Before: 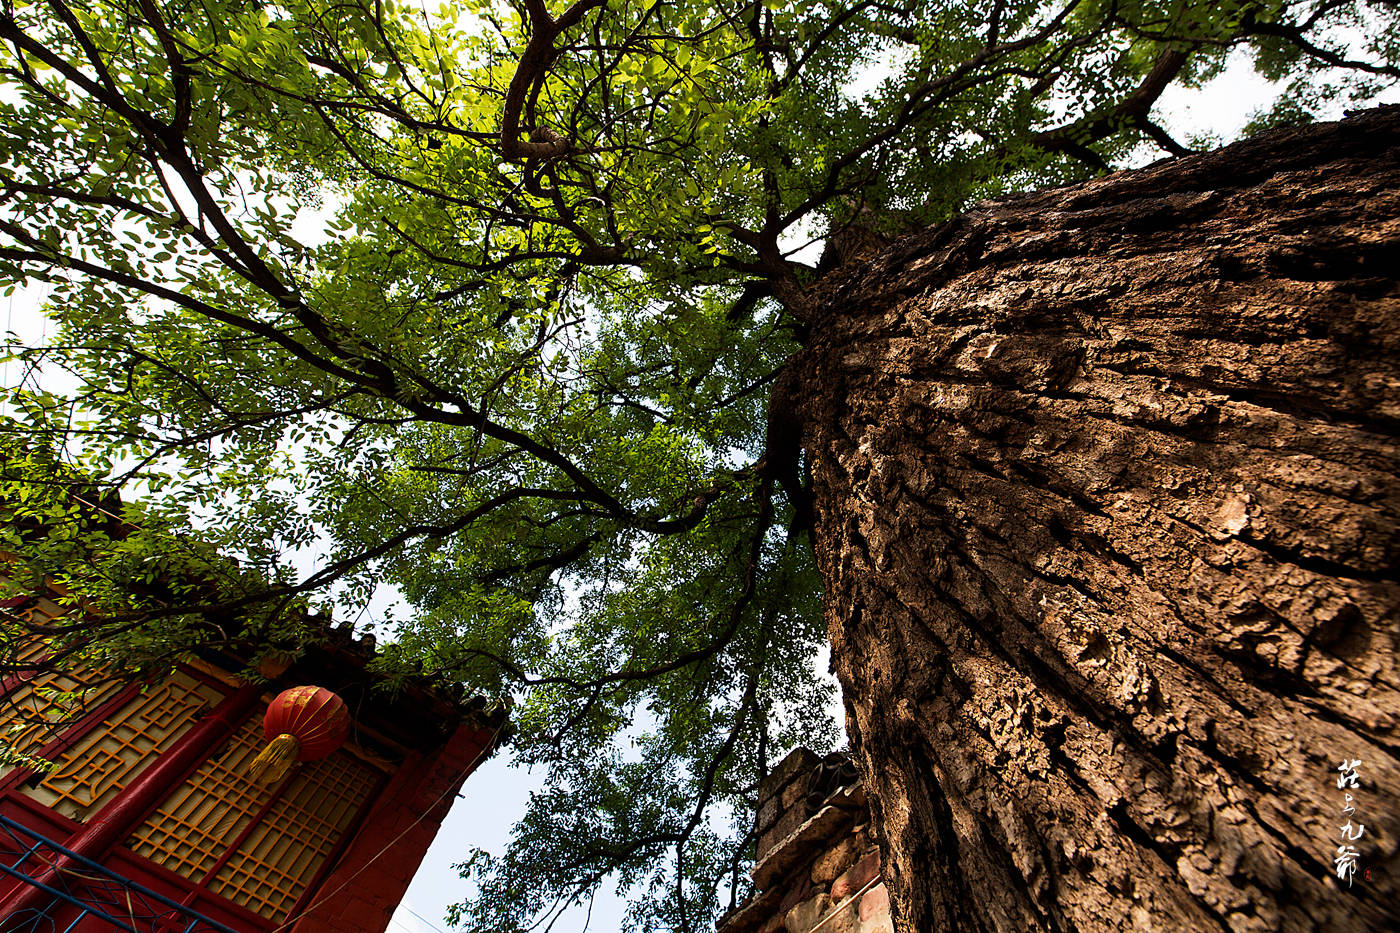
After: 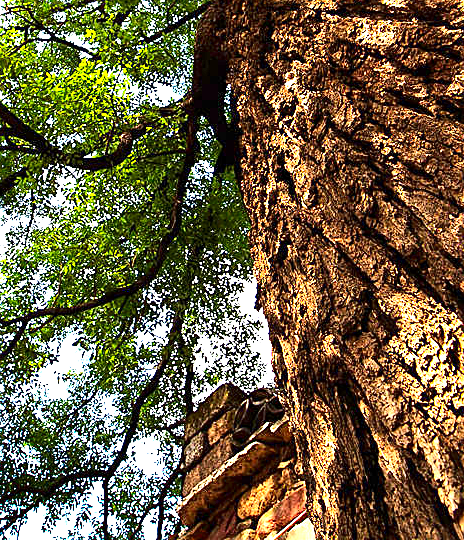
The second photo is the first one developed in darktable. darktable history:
contrast brightness saturation: contrast 0.169, saturation 0.311
sharpen: on, module defaults
shadows and highlights: low approximation 0.01, soften with gaussian
crop: left 41.035%, top 39.039%, right 25.789%, bottom 3.044%
exposure: exposure 2.021 EV, compensate highlight preservation false
